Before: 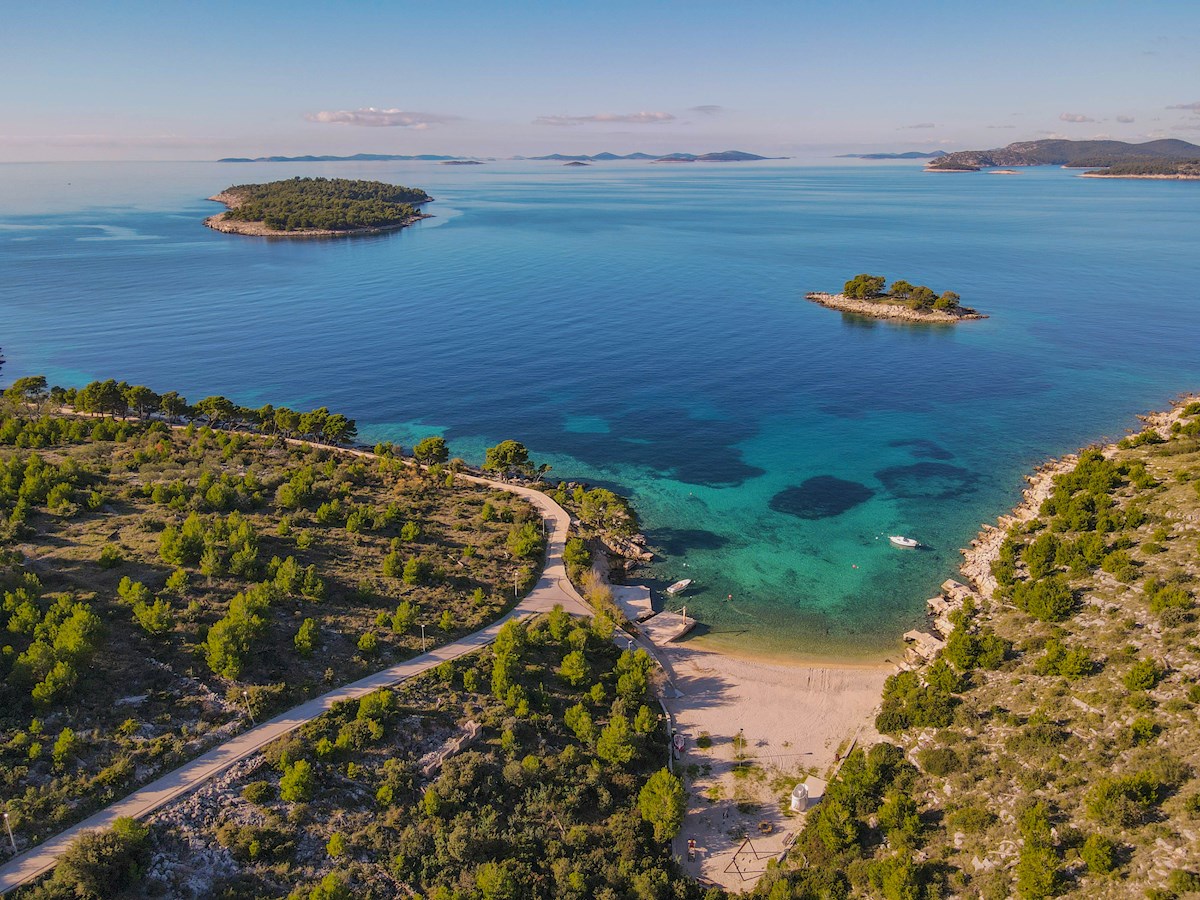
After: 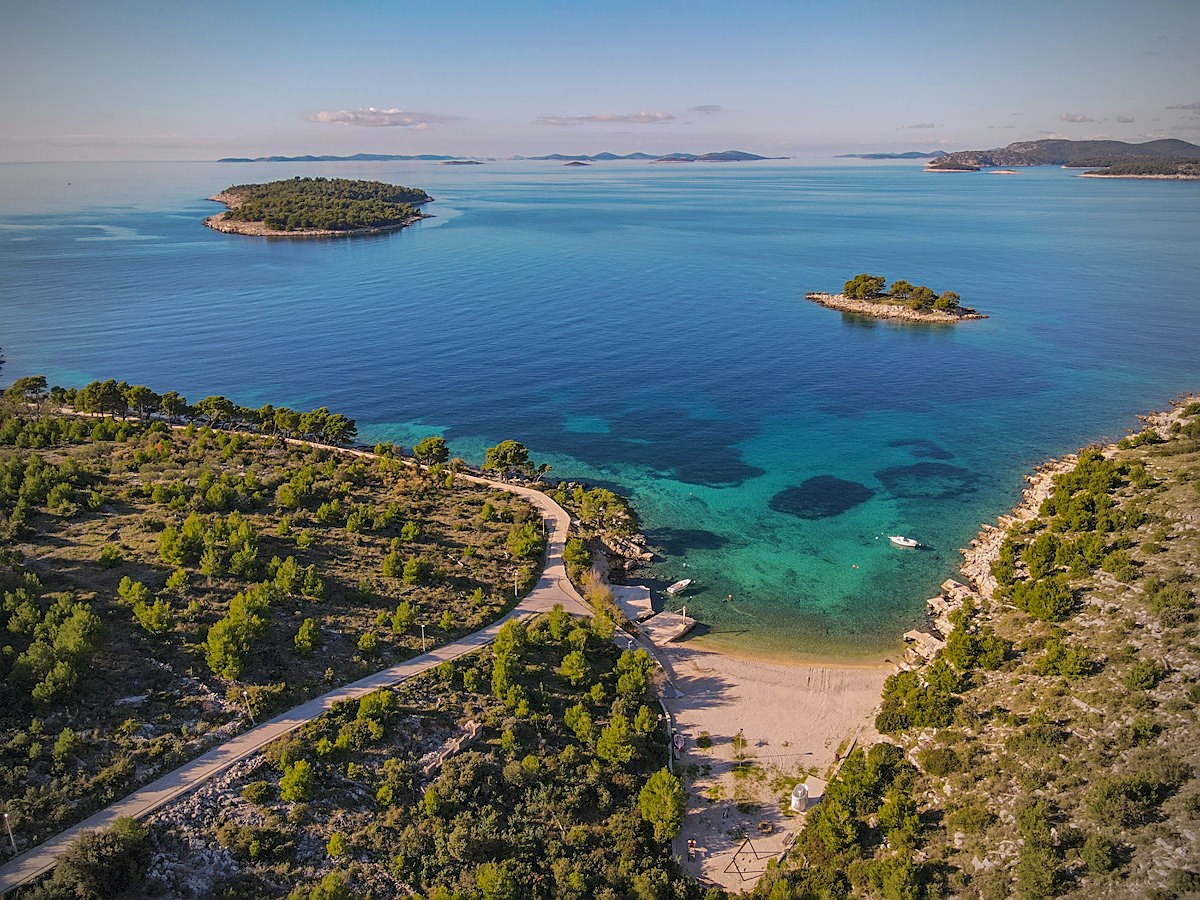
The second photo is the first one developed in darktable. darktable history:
vignetting: unbound false
tone equalizer: mask exposure compensation -0.506 EV
sharpen: on, module defaults
